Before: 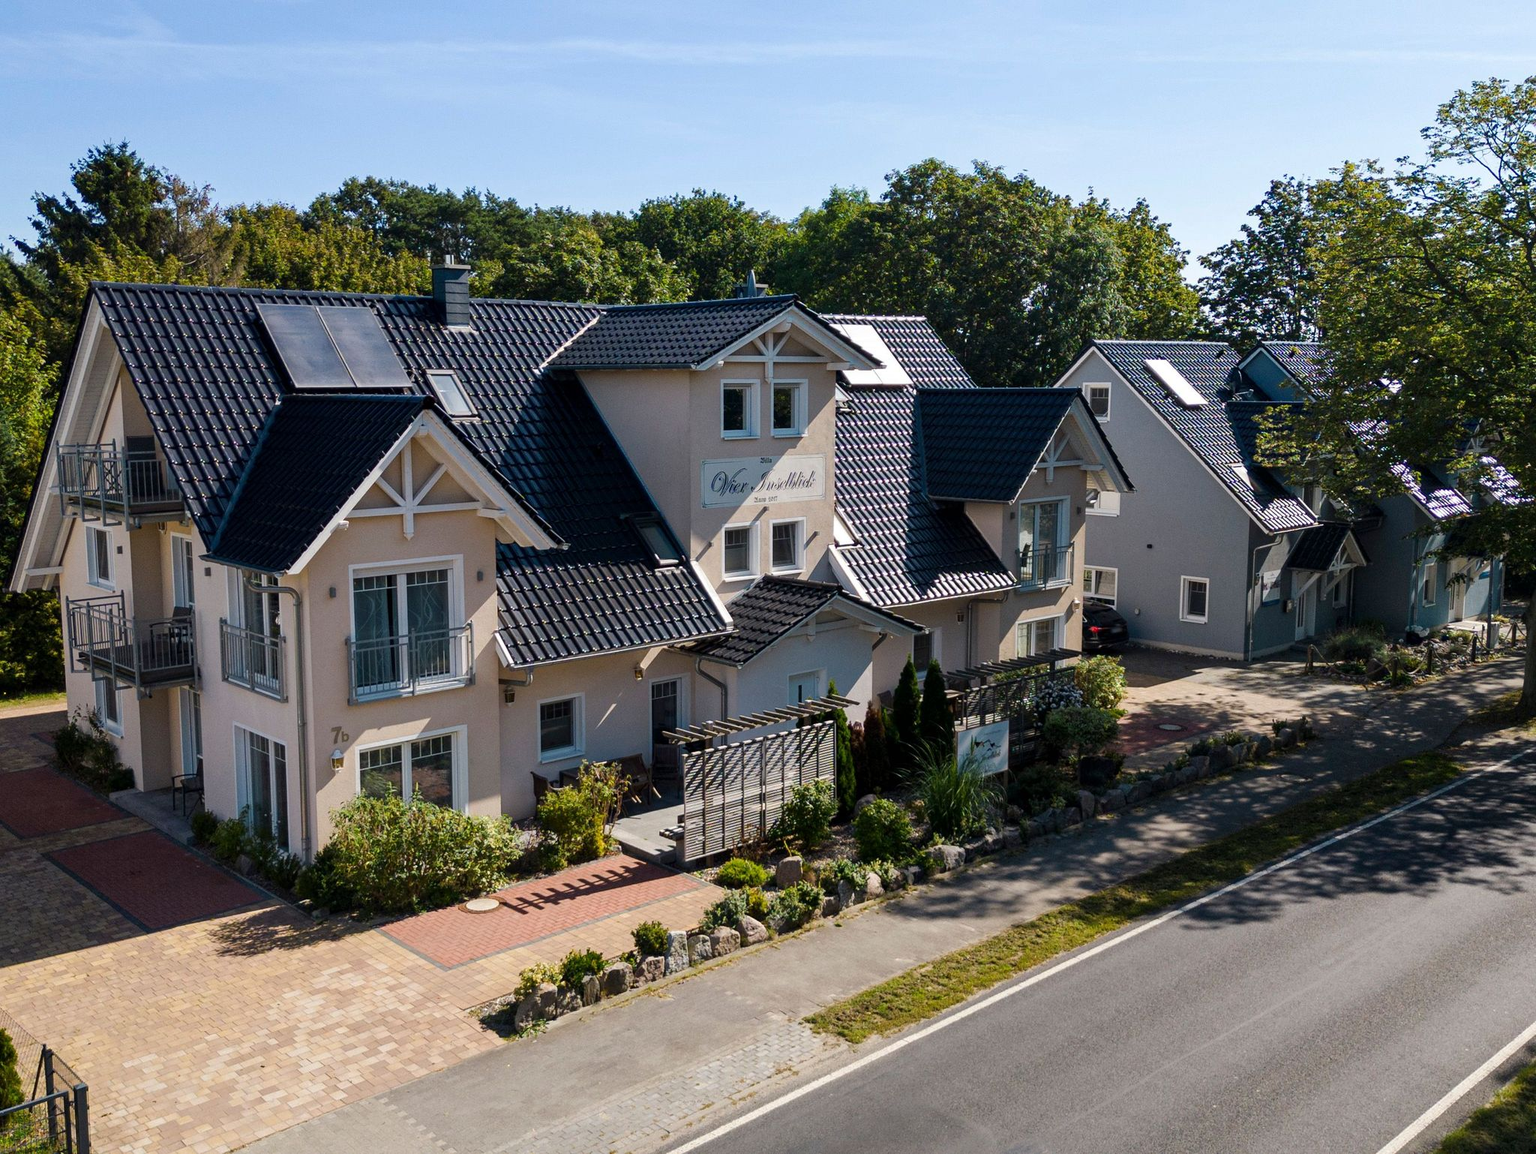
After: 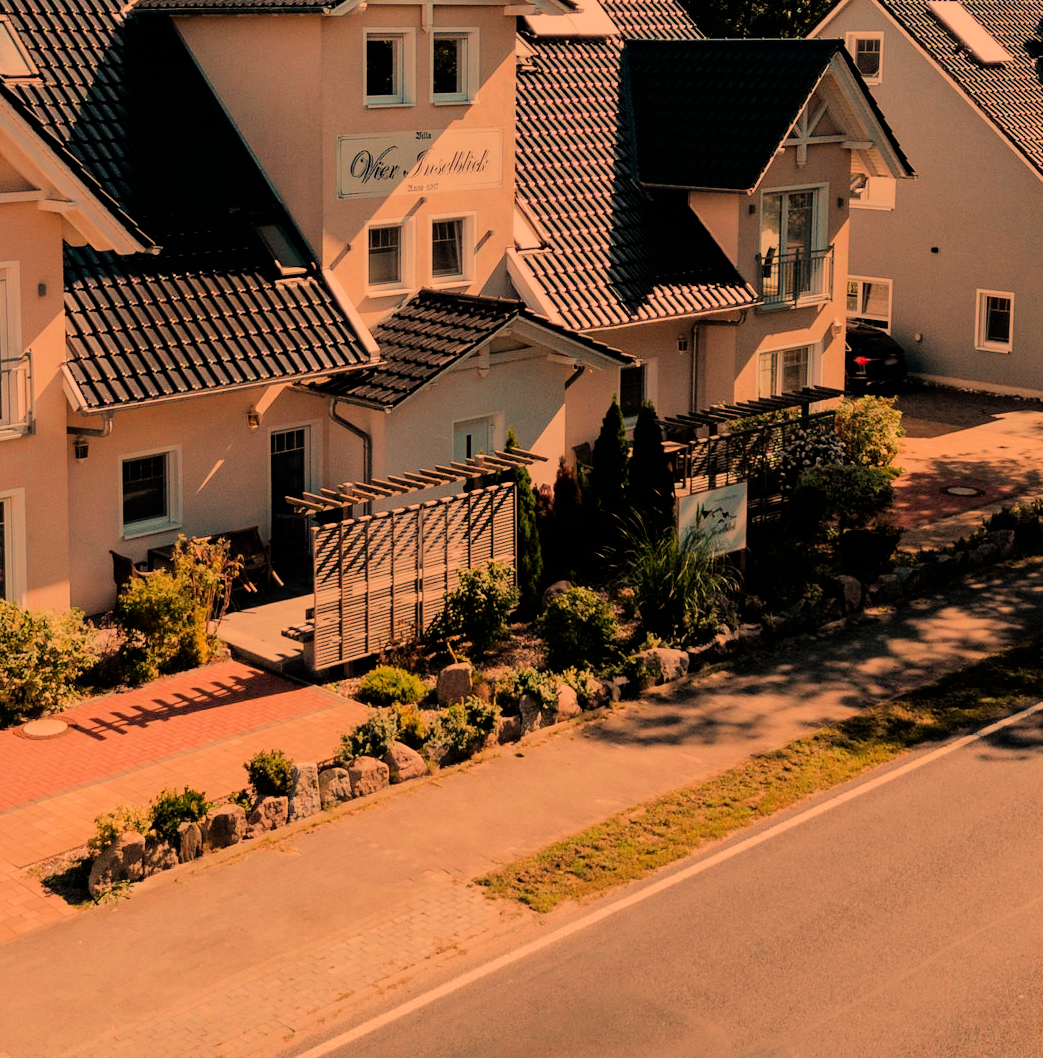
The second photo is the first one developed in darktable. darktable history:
filmic rgb: black relative exposure -6.15 EV, white relative exposure 6.96 EV, hardness 2.23, color science v6 (2022)
exposure: exposure 0.131 EV, compensate highlight preservation false
white balance: red 1.467, blue 0.684
crop and rotate: left 29.237%, top 31.152%, right 19.807%
